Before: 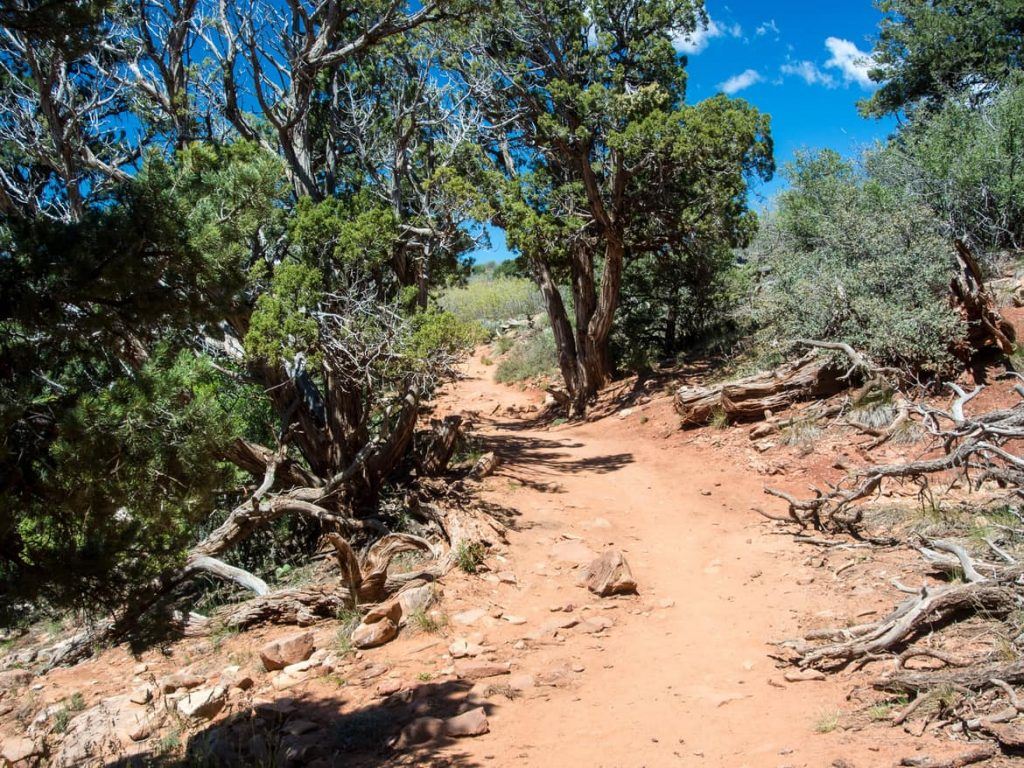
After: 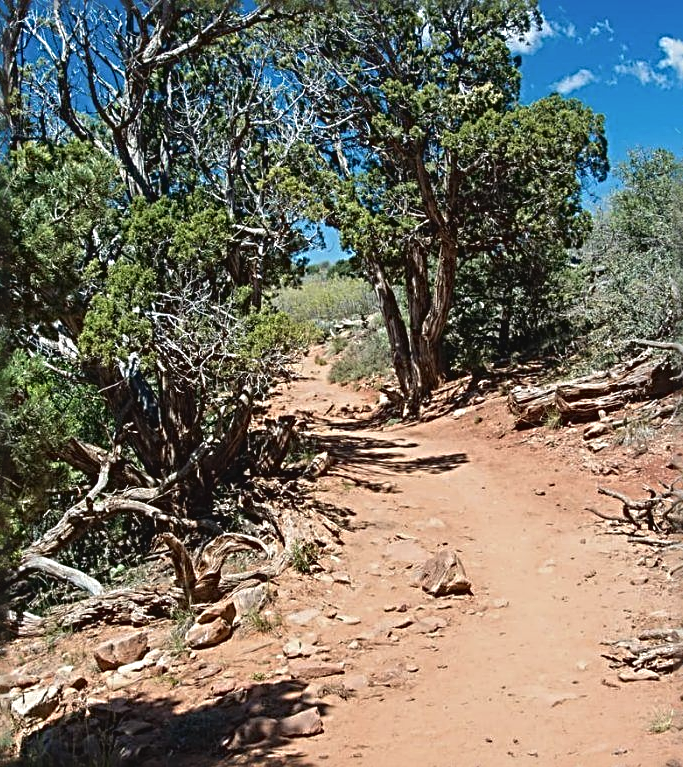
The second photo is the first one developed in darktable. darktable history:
shadows and highlights: shadows 25.3, highlights -26.29
crop and rotate: left 16.244%, right 17.036%
sharpen: radius 3.661, amount 0.935
contrast brightness saturation: contrast -0.083, brightness -0.043, saturation -0.111
